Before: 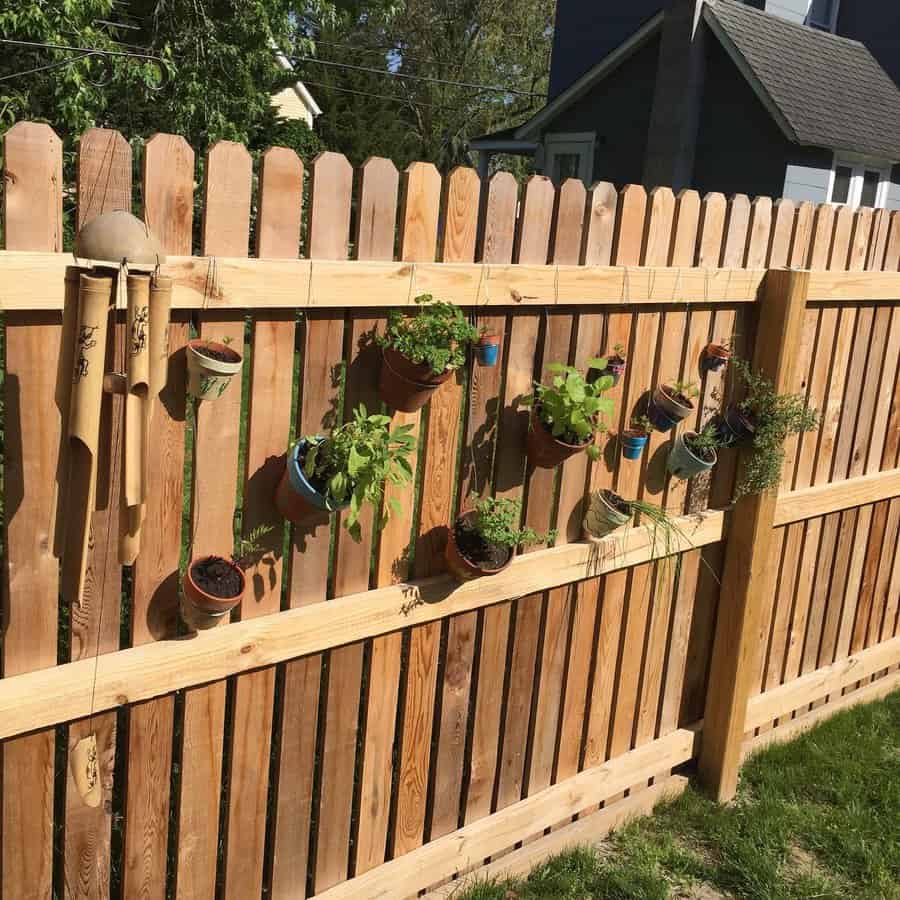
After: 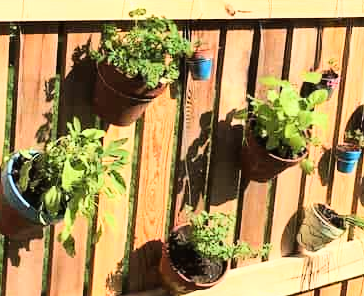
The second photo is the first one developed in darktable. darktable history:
base curve: curves: ch0 [(0, 0.003) (0.001, 0.002) (0.006, 0.004) (0.02, 0.022) (0.048, 0.086) (0.094, 0.234) (0.162, 0.431) (0.258, 0.629) (0.385, 0.8) (0.548, 0.918) (0.751, 0.988) (1, 1)]
crop: left 31.847%, top 31.794%, right 27.614%, bottom 35.282%
